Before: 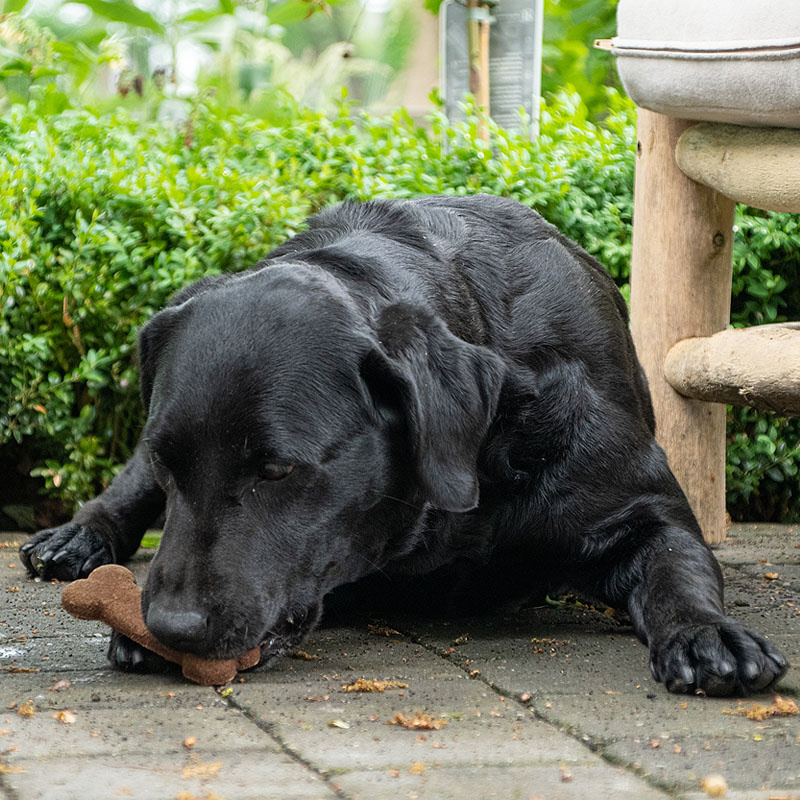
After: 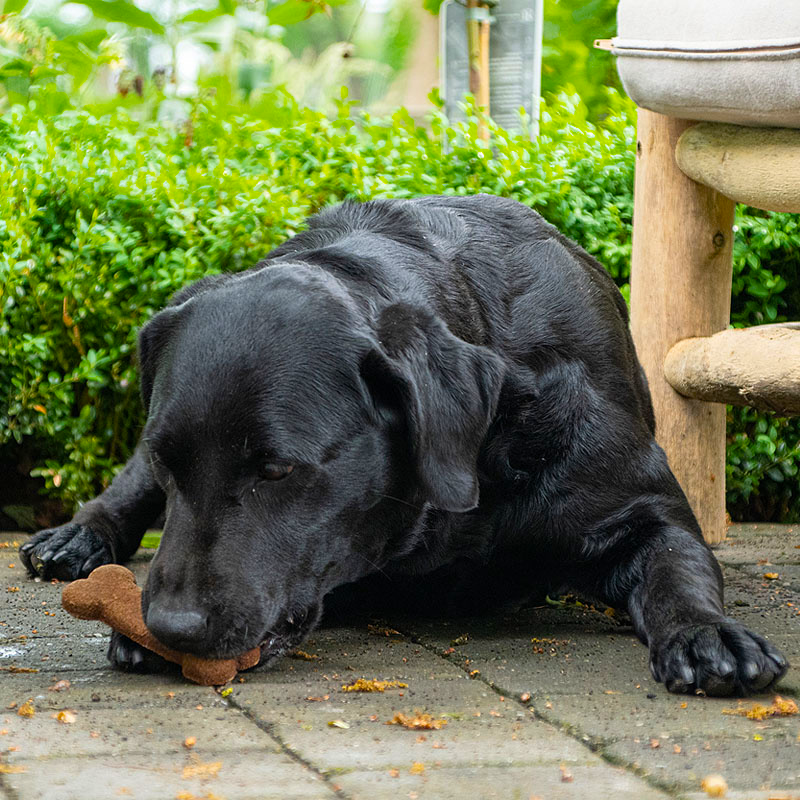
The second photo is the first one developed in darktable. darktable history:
color balance rgb: perceptual saturation grading › global saturation 30%, global vibrance 20%
tone equalizer: on, module defaults
